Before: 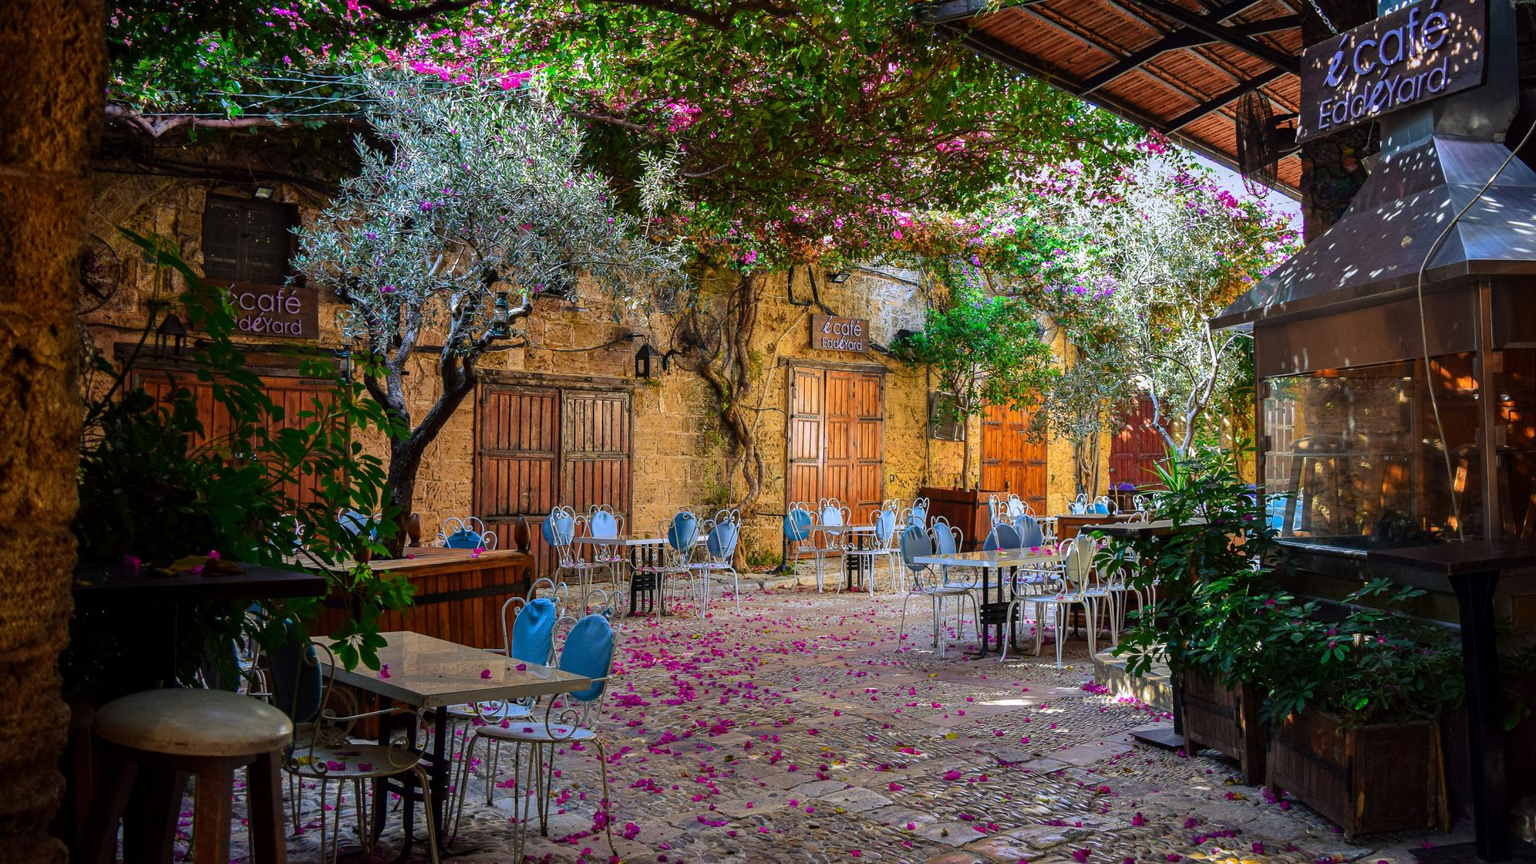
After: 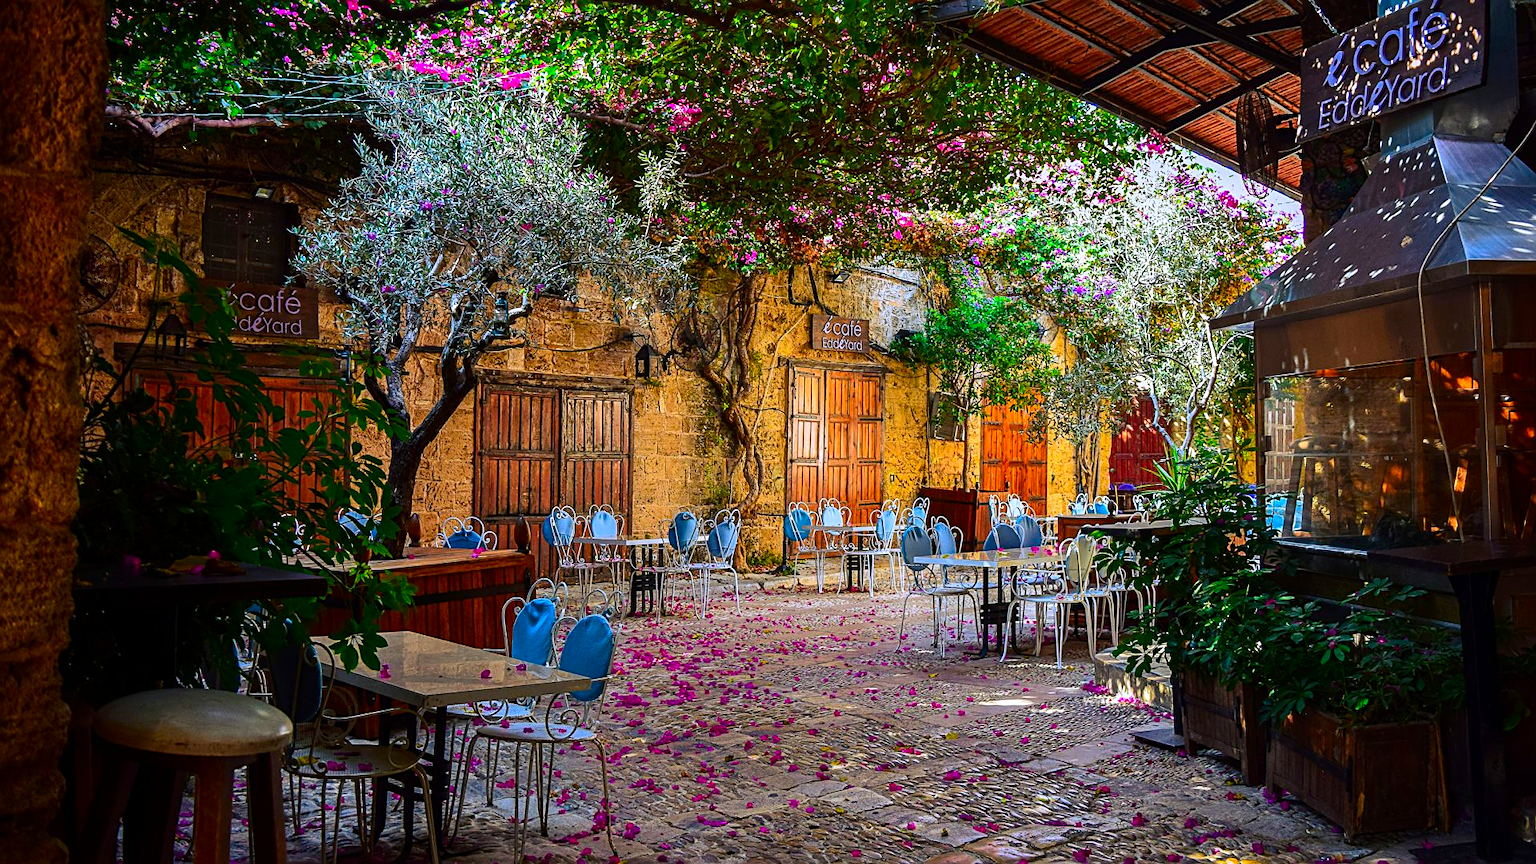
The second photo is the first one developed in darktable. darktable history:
levels: mode automatic, levels [0.514, 0.759, 1]
contrast brightness saturation: contrast 0.16, saturation 0.319
sharpen: on, module defaults
